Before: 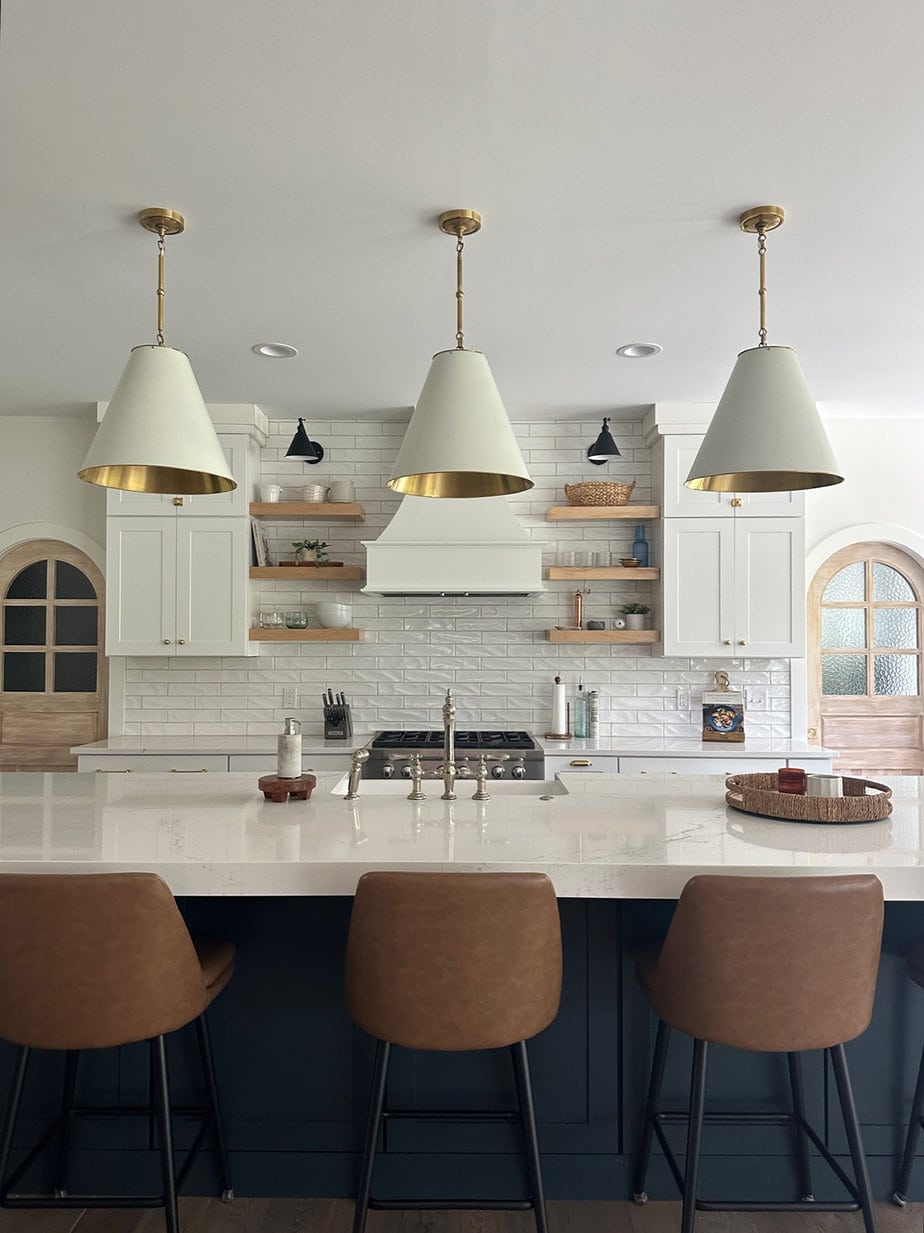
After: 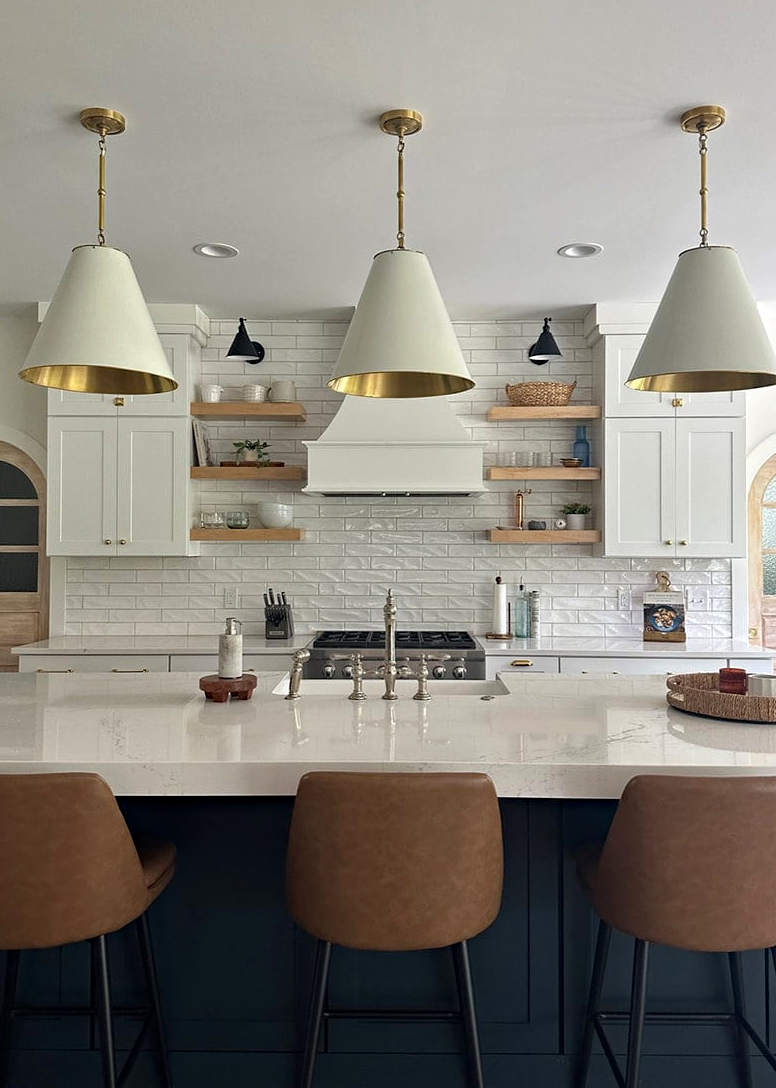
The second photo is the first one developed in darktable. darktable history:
haze removal: compatibility mode true, adaptive false
crop: left 6.446%, top 8.188%, right 9.538%, bottom 3.548%
